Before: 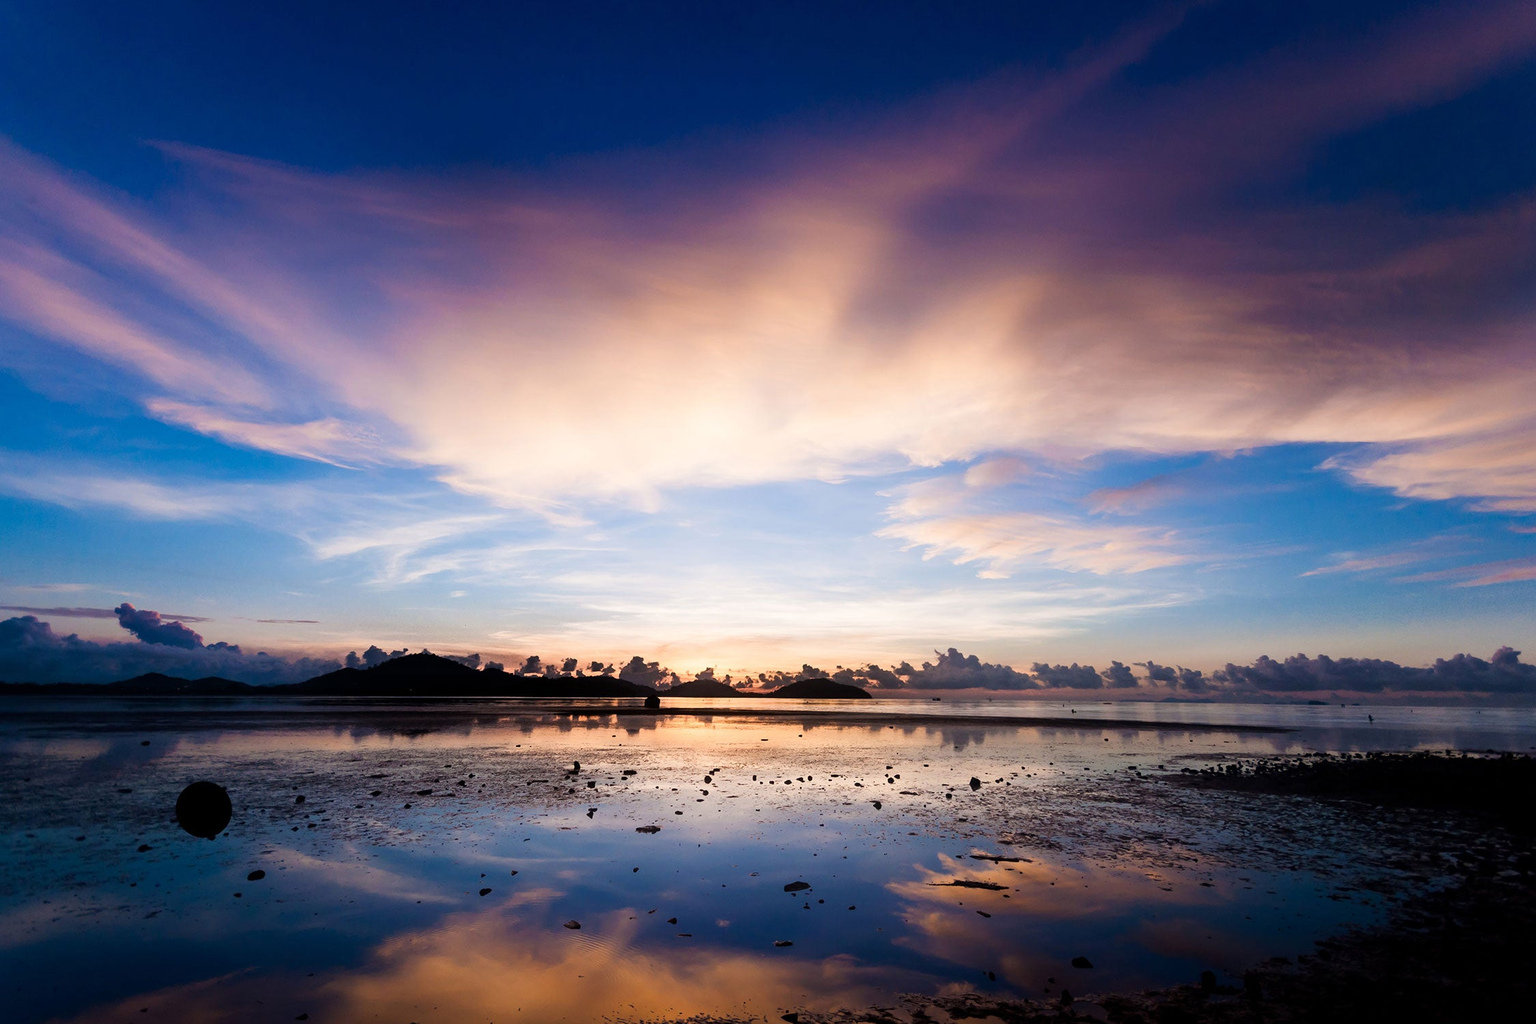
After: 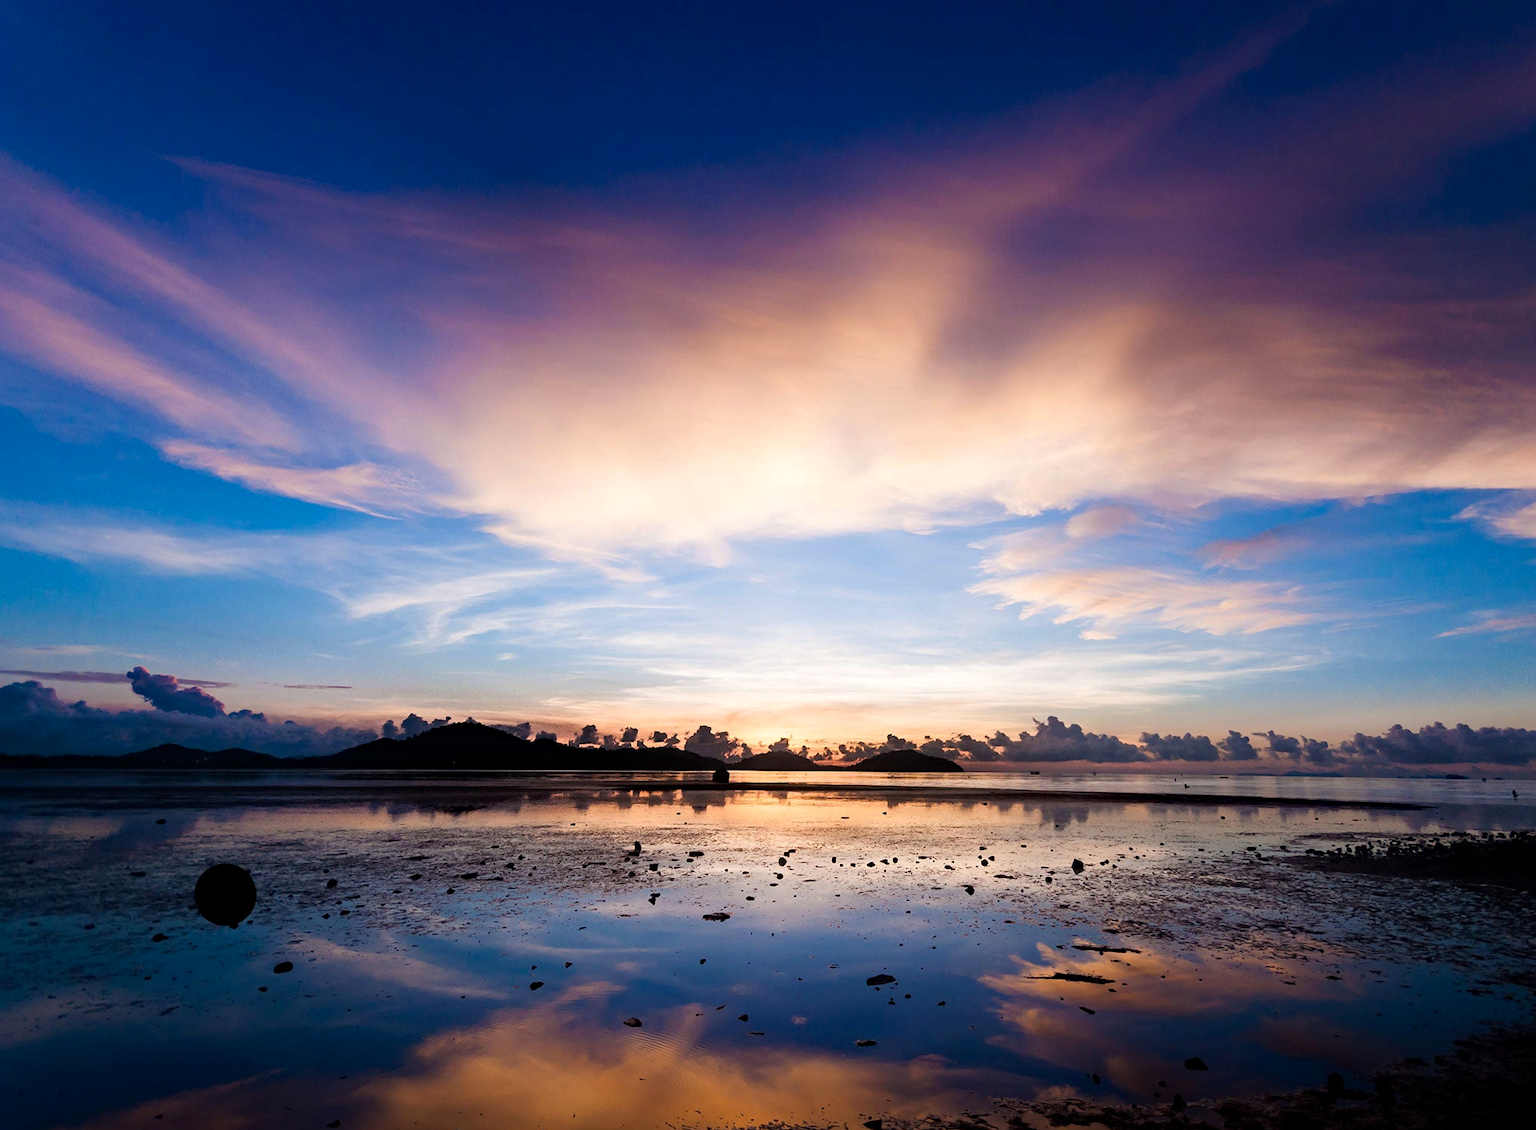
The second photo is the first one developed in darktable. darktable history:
haze removal: compatibility mode true, adaptive false
crop: right 9.509%, bottom 0.031%
